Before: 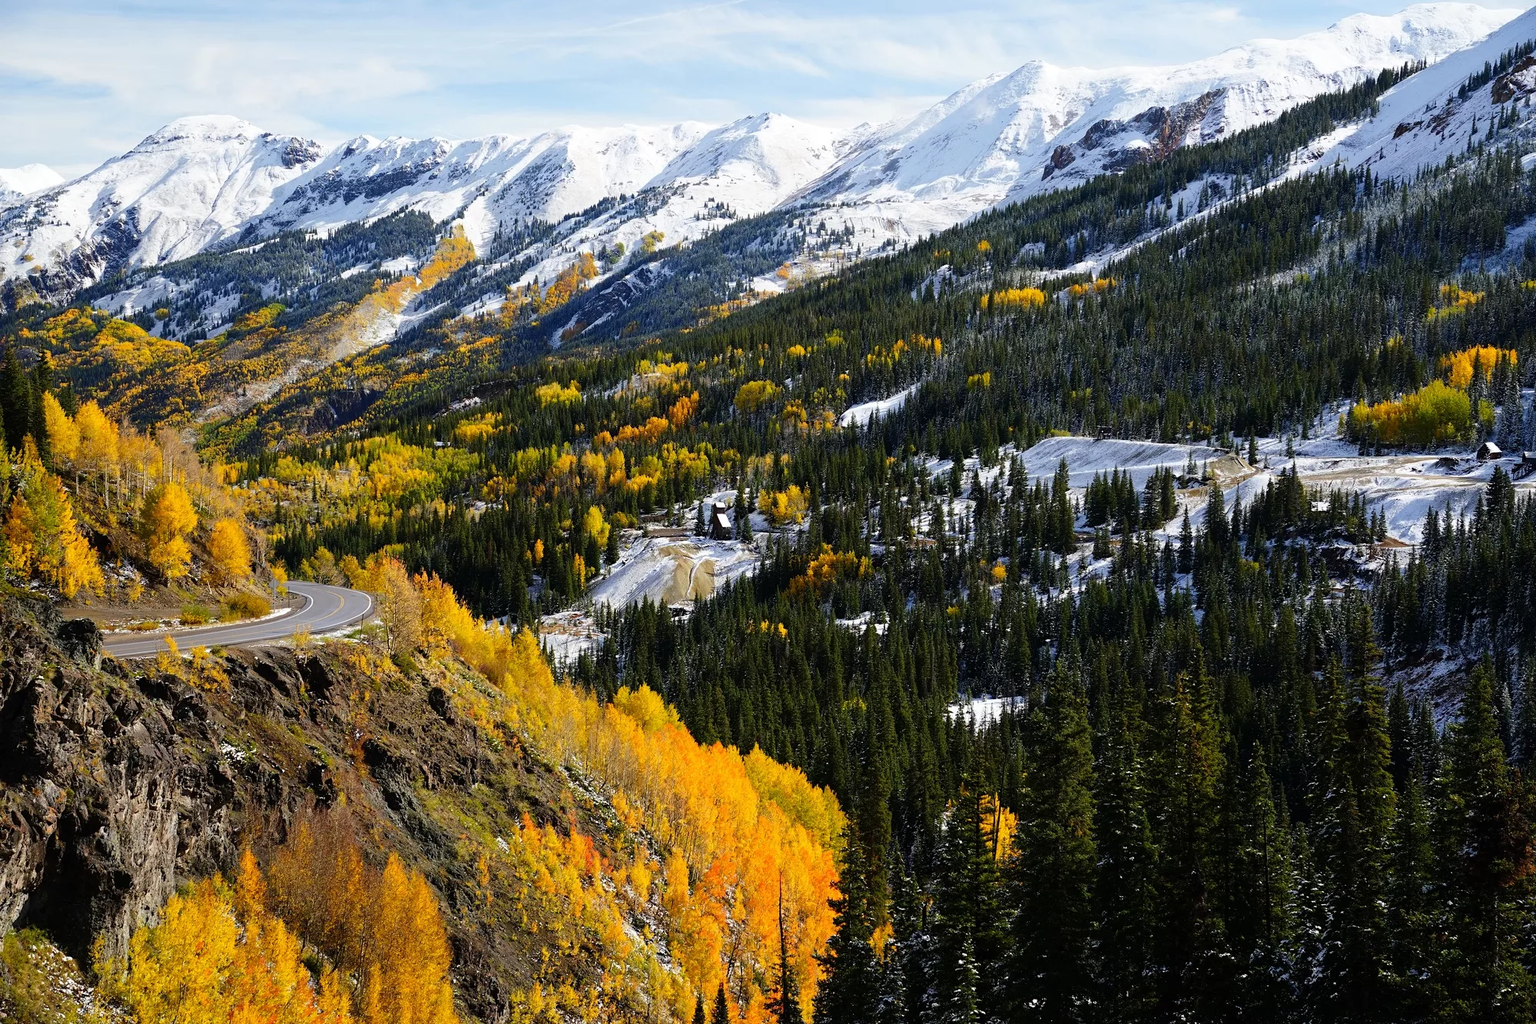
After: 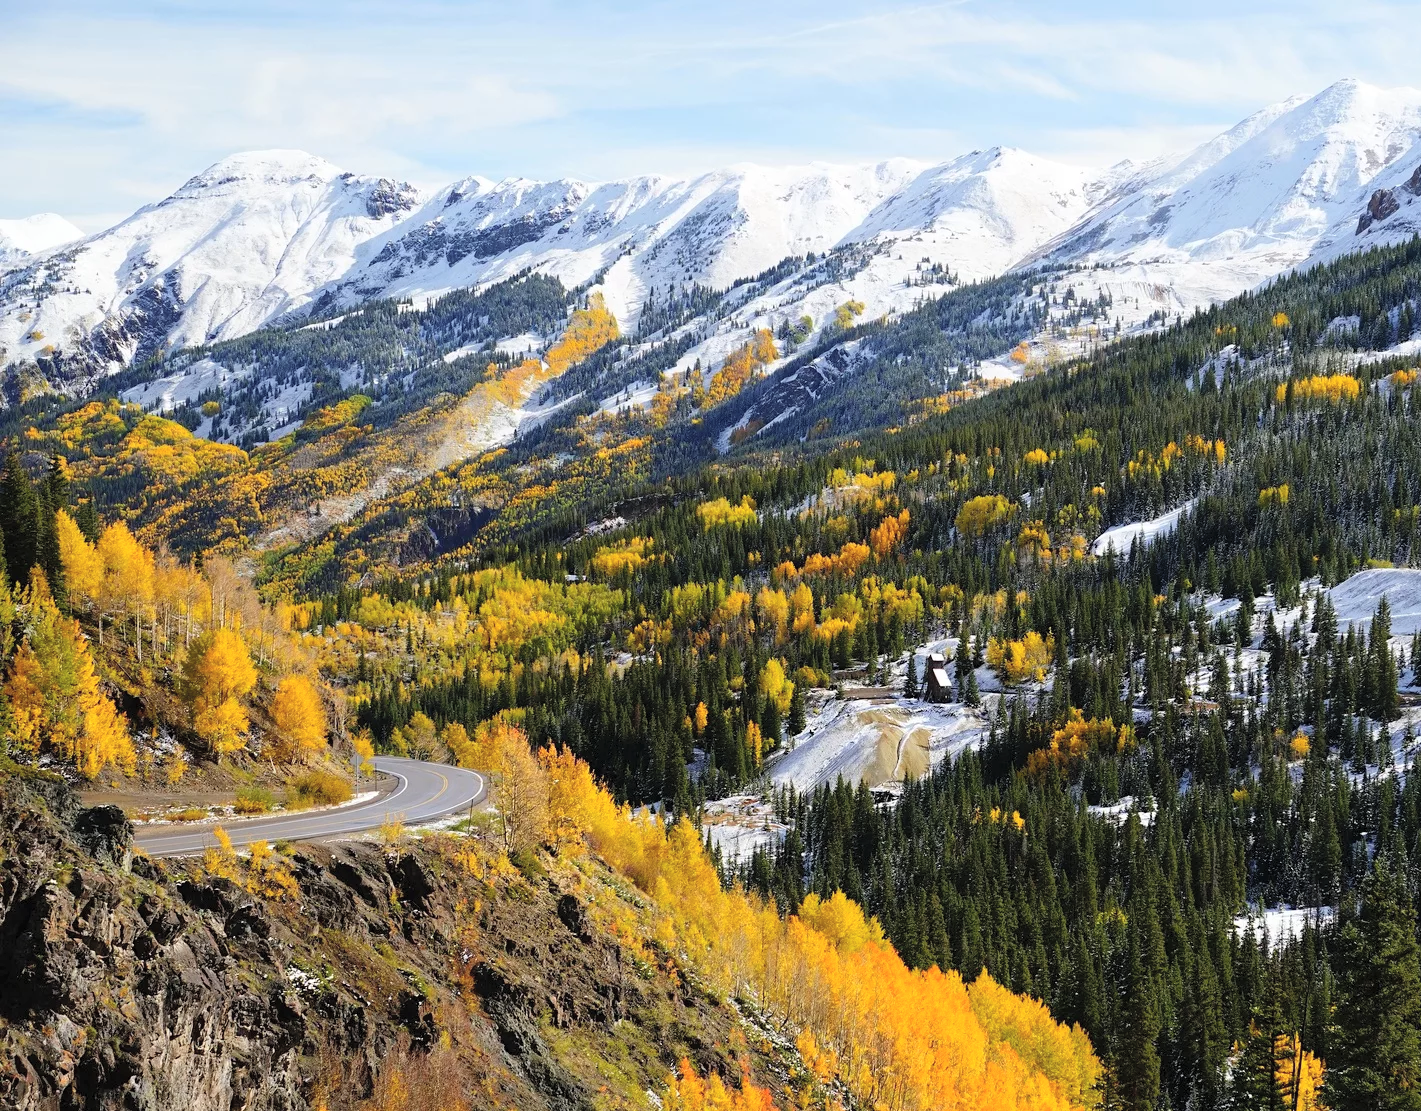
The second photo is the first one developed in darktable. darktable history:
contrast brightness saturation: brightness 0.15
crop: right 28.885%, bottom 16.626%
